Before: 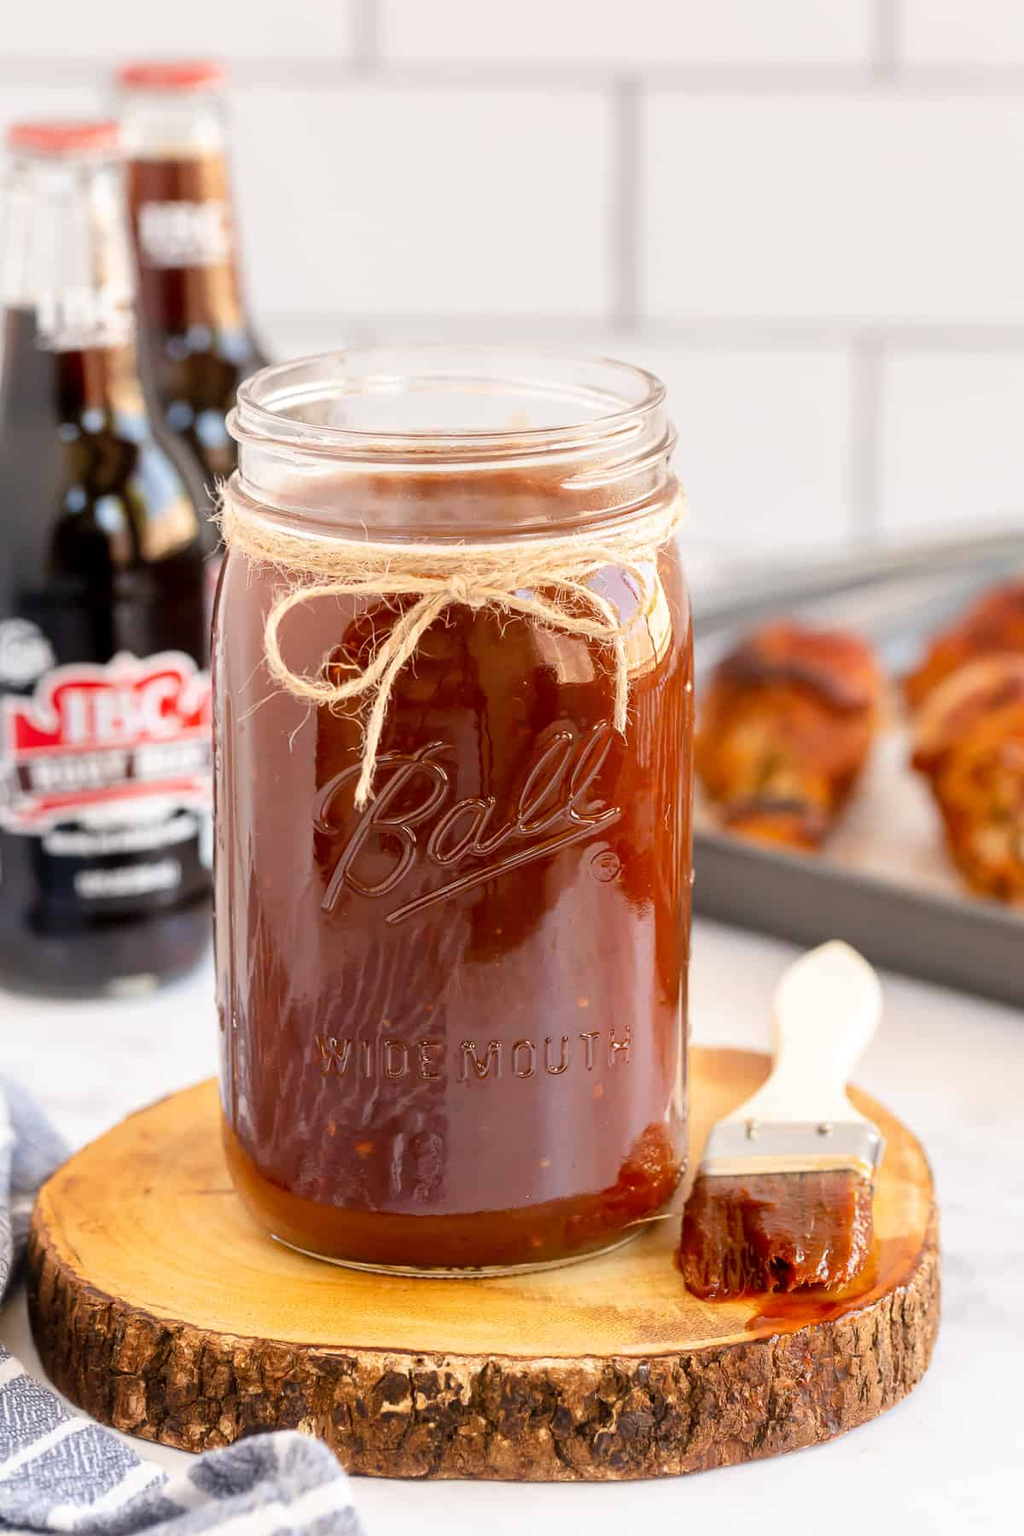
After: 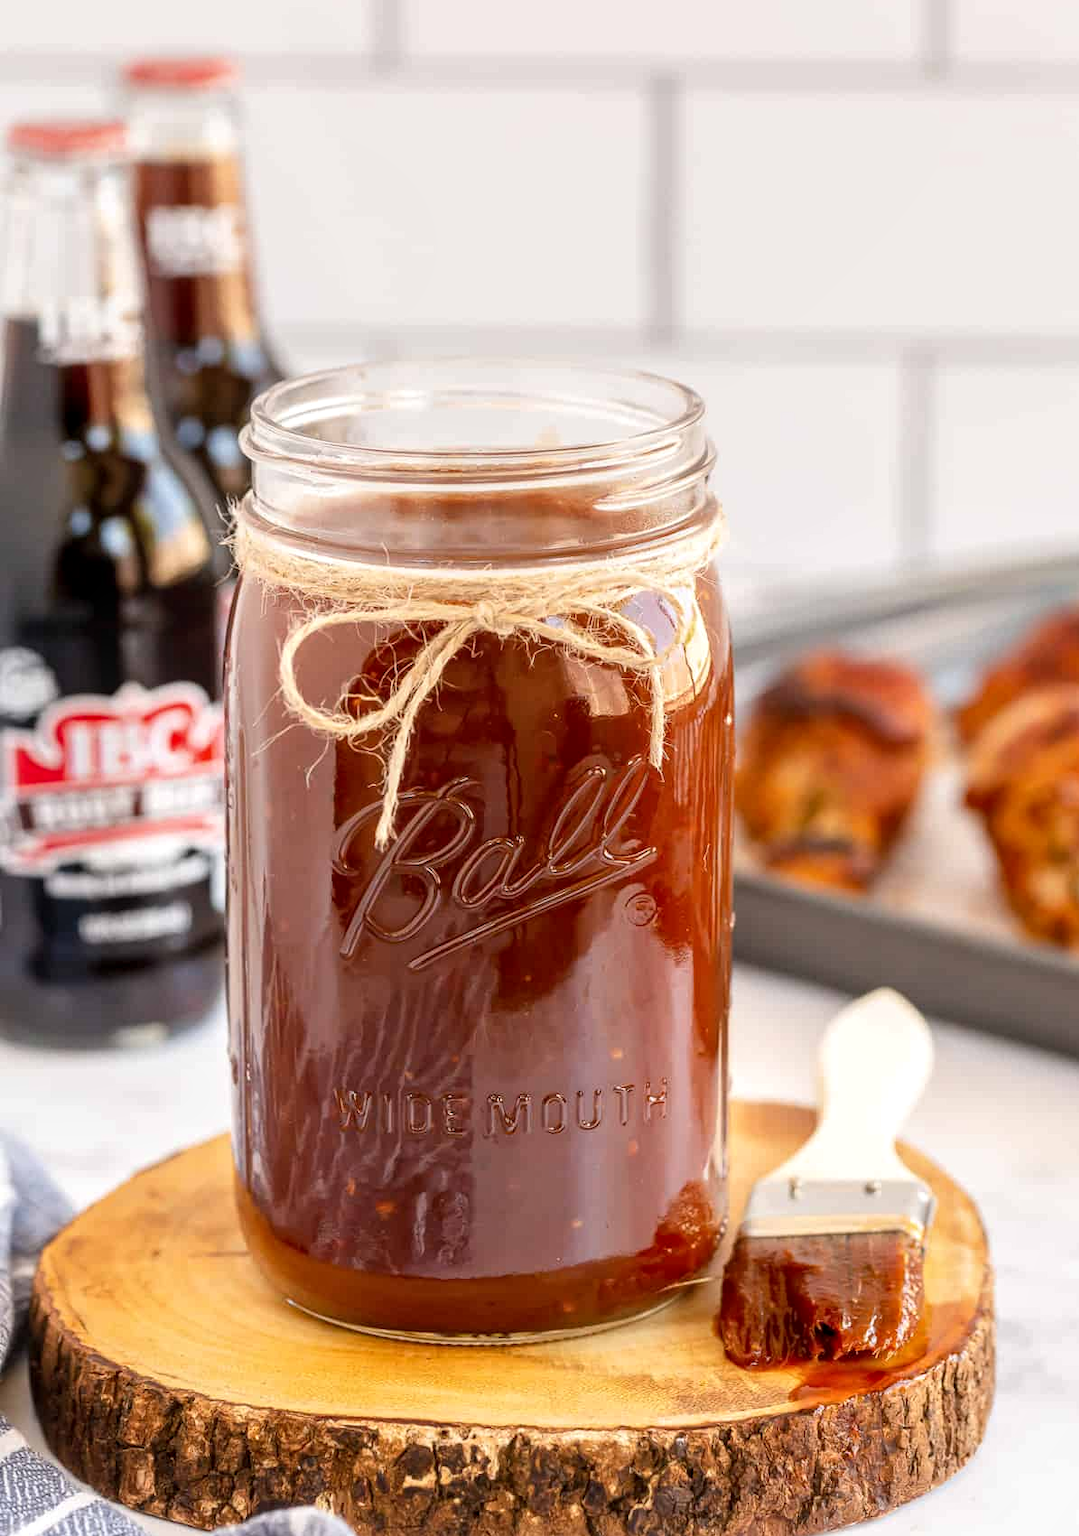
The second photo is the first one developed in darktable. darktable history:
crop: top 0.454%, right 0.263%, bottom 5.045%
local contrast: on, module defaults
